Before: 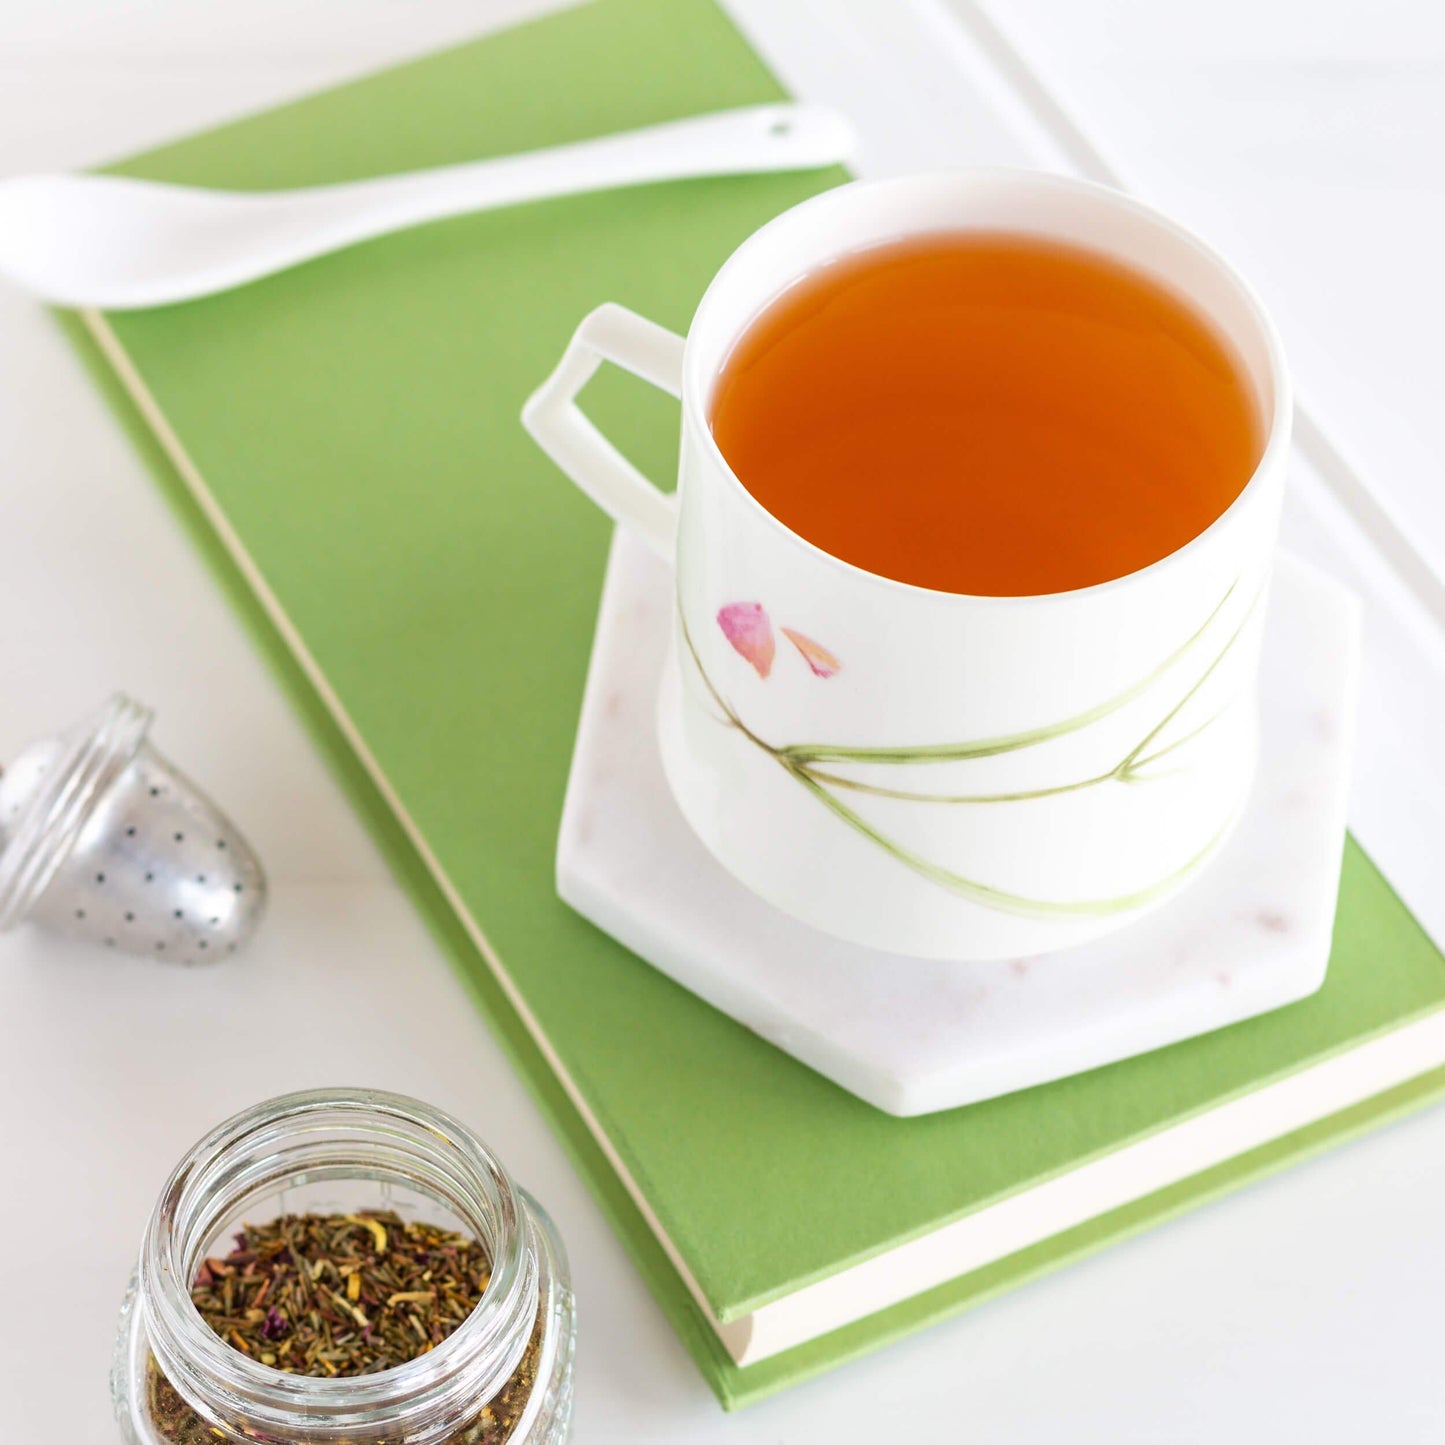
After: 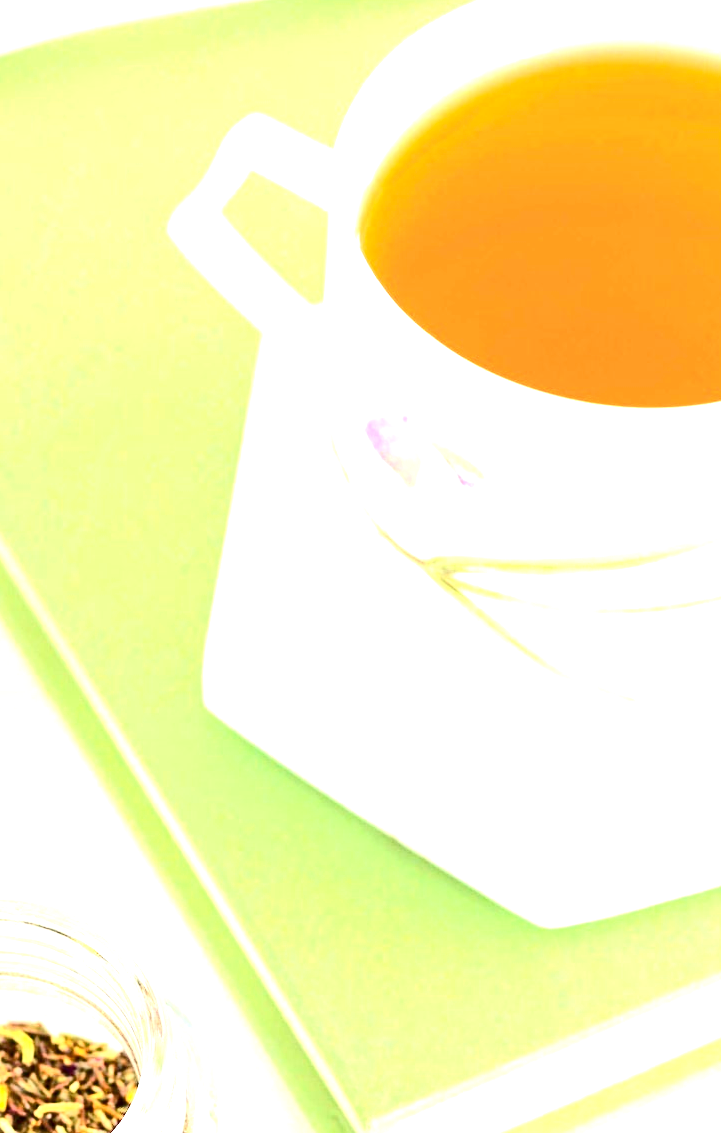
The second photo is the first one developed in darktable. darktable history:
tone equalizer: on, module defaults
crop and rotate: angle 0.012°, left 24.465%, top 13.124%, right 25.563%, bottom 8.384%
contrast brightness saturation: contrast 0.287
exposure: black level correction 0.001, exposure 1.994 EV, compensate highlight preservation false
